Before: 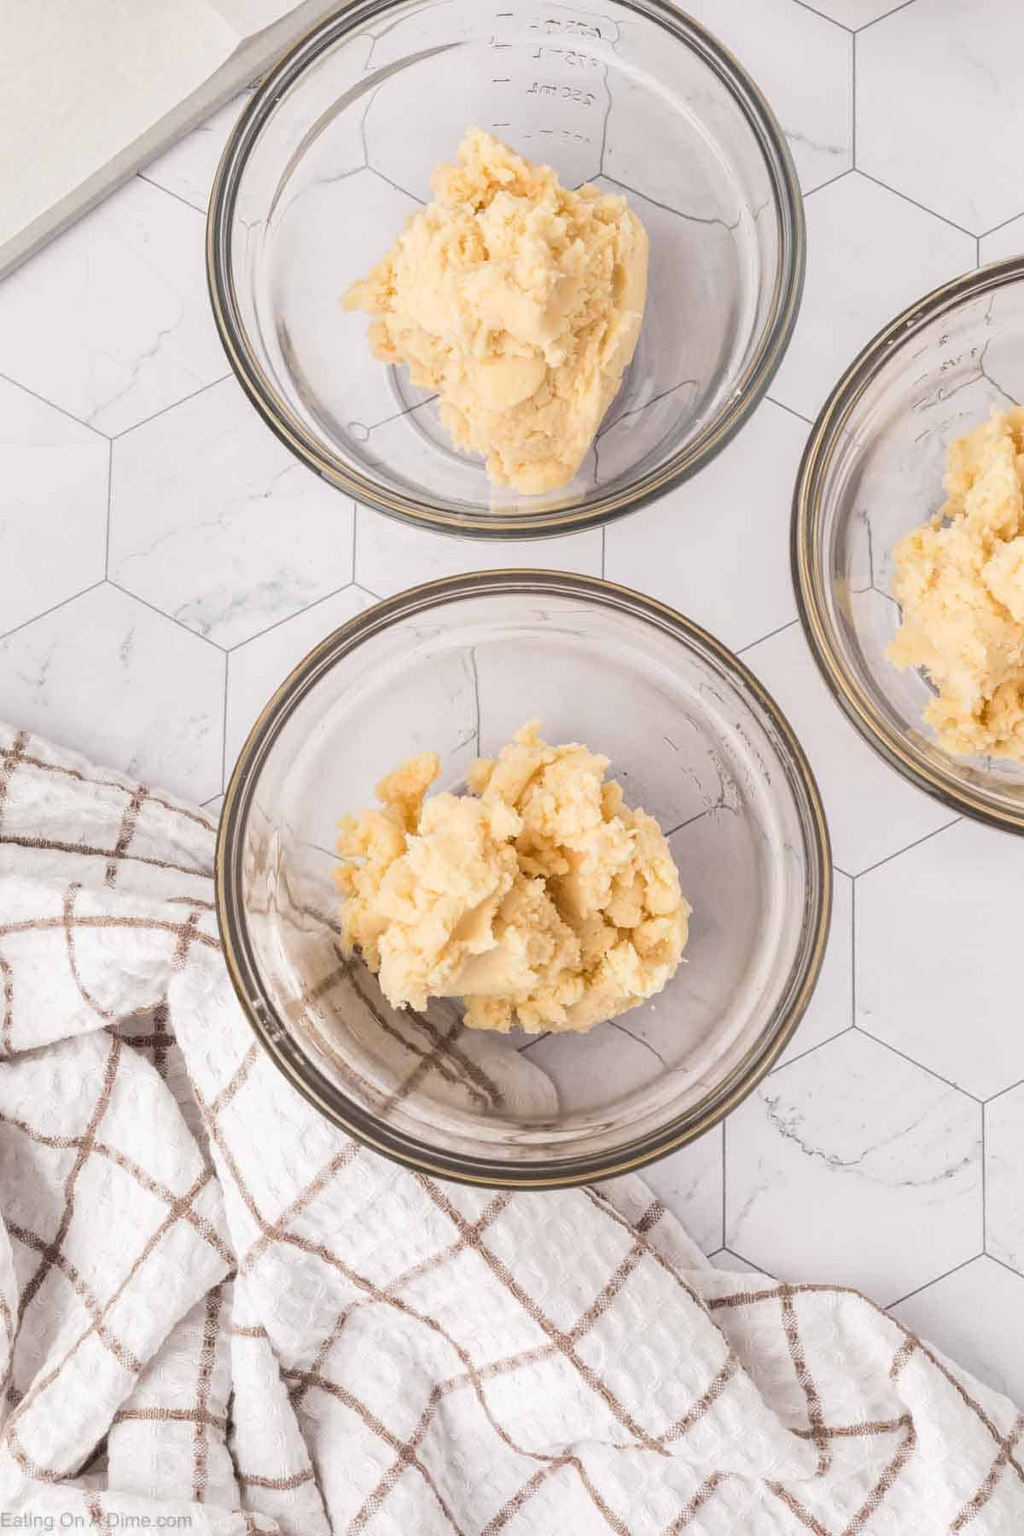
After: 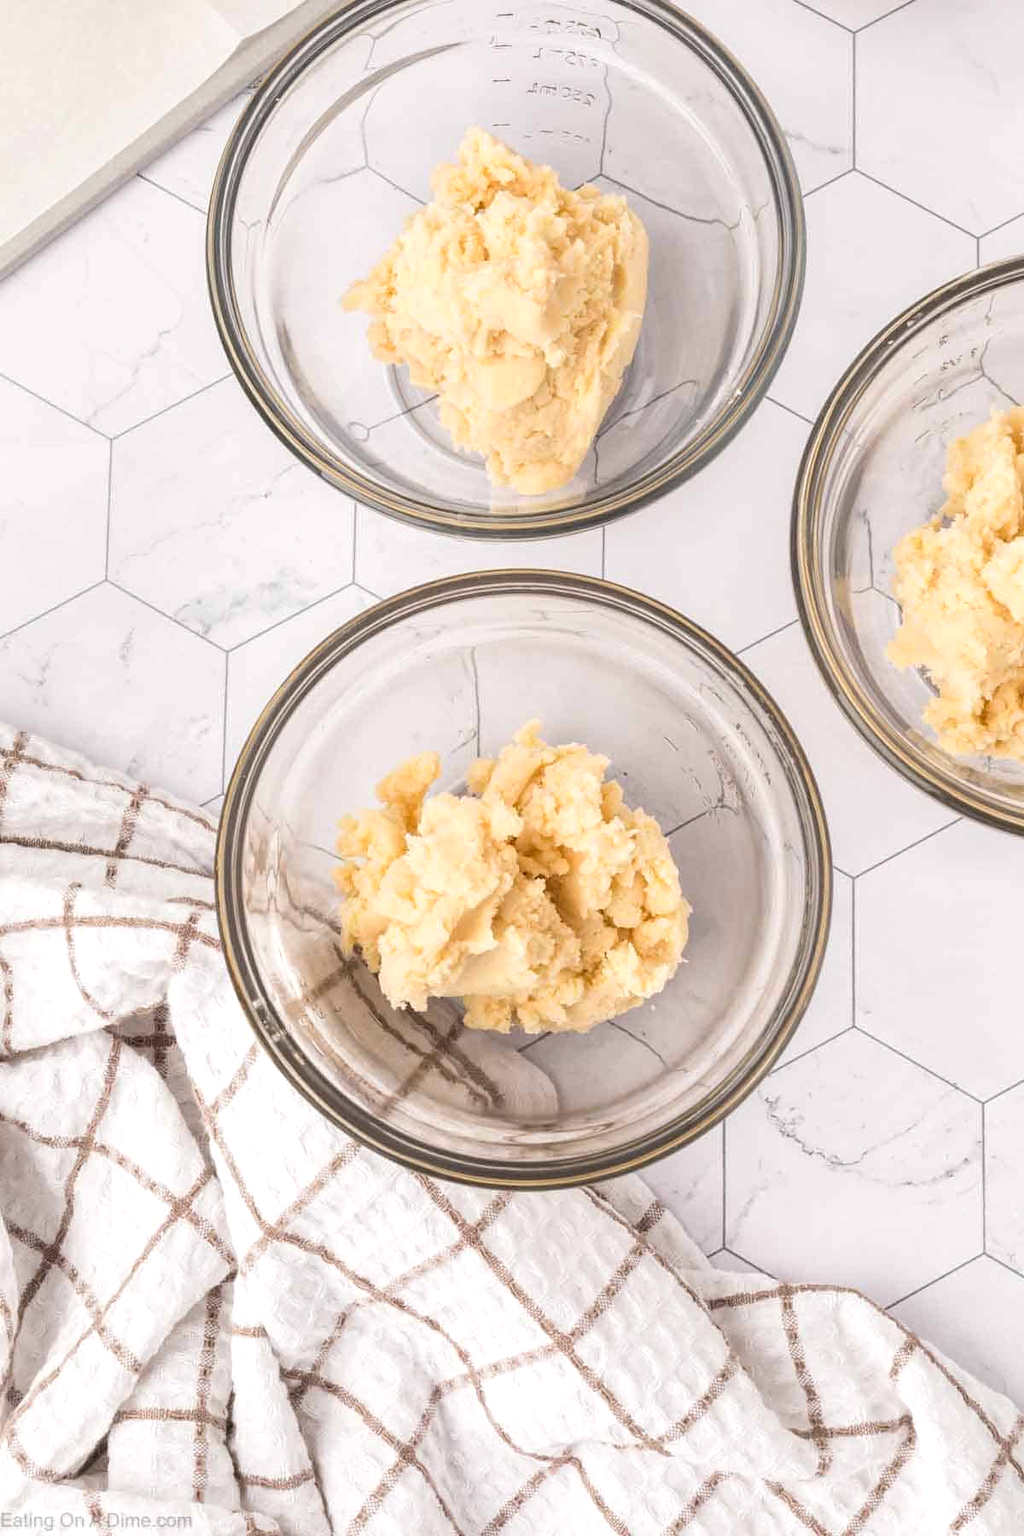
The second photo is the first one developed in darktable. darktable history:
exposure: exposure 0.203 EV, compensate exposure bias true, compensate highlight preservation false
